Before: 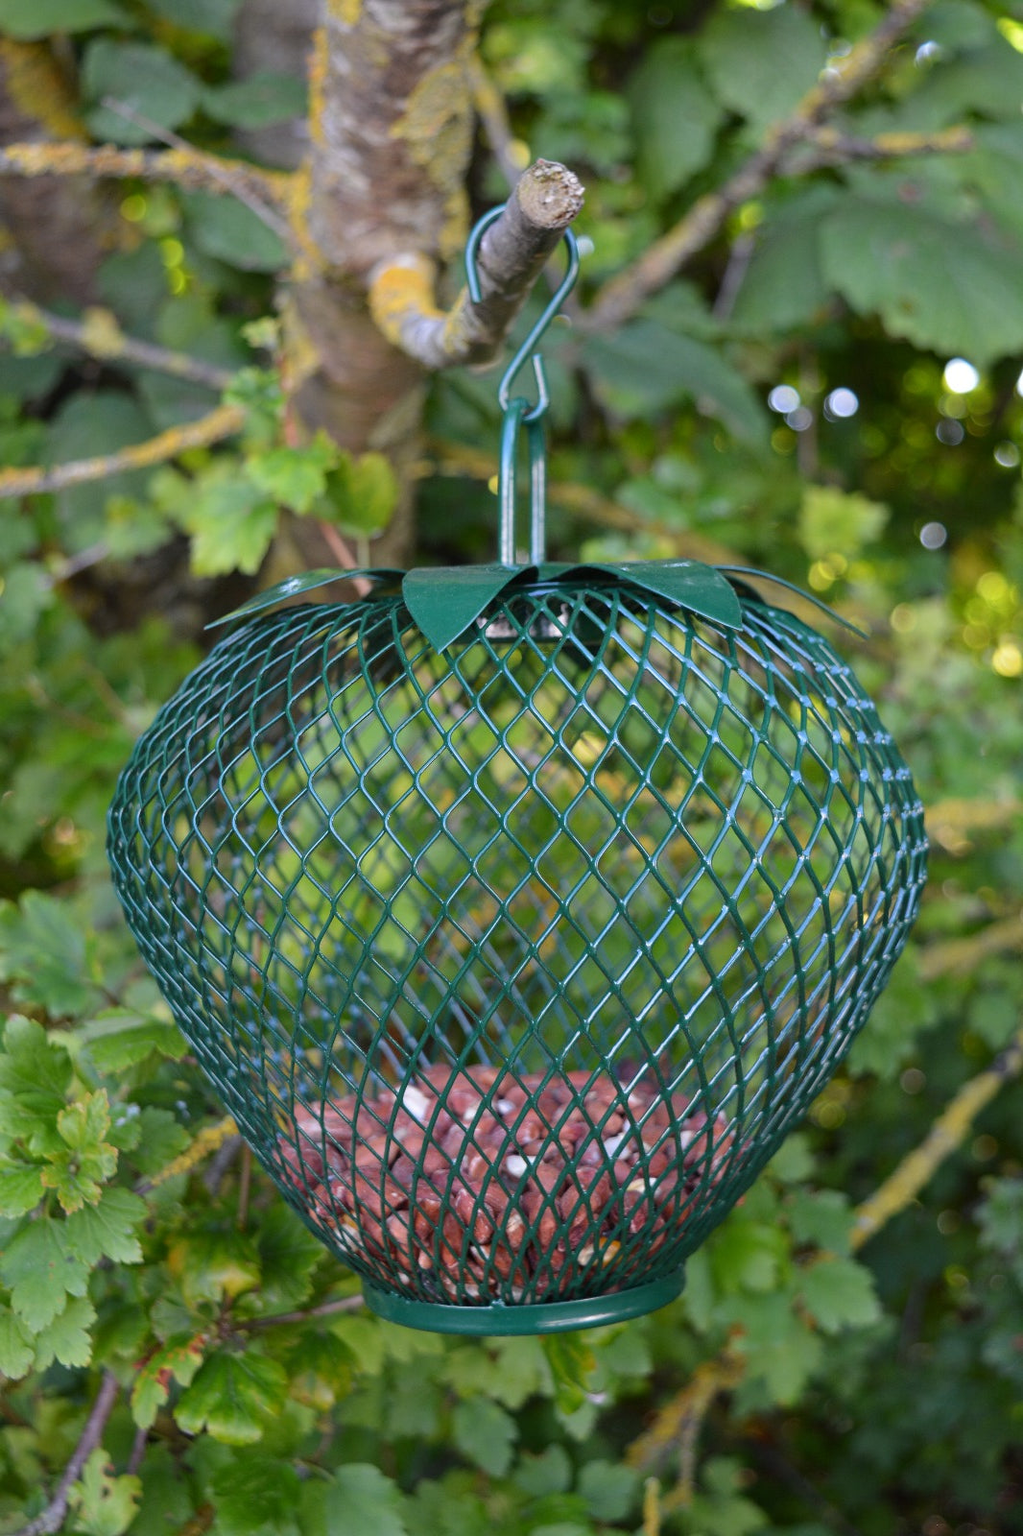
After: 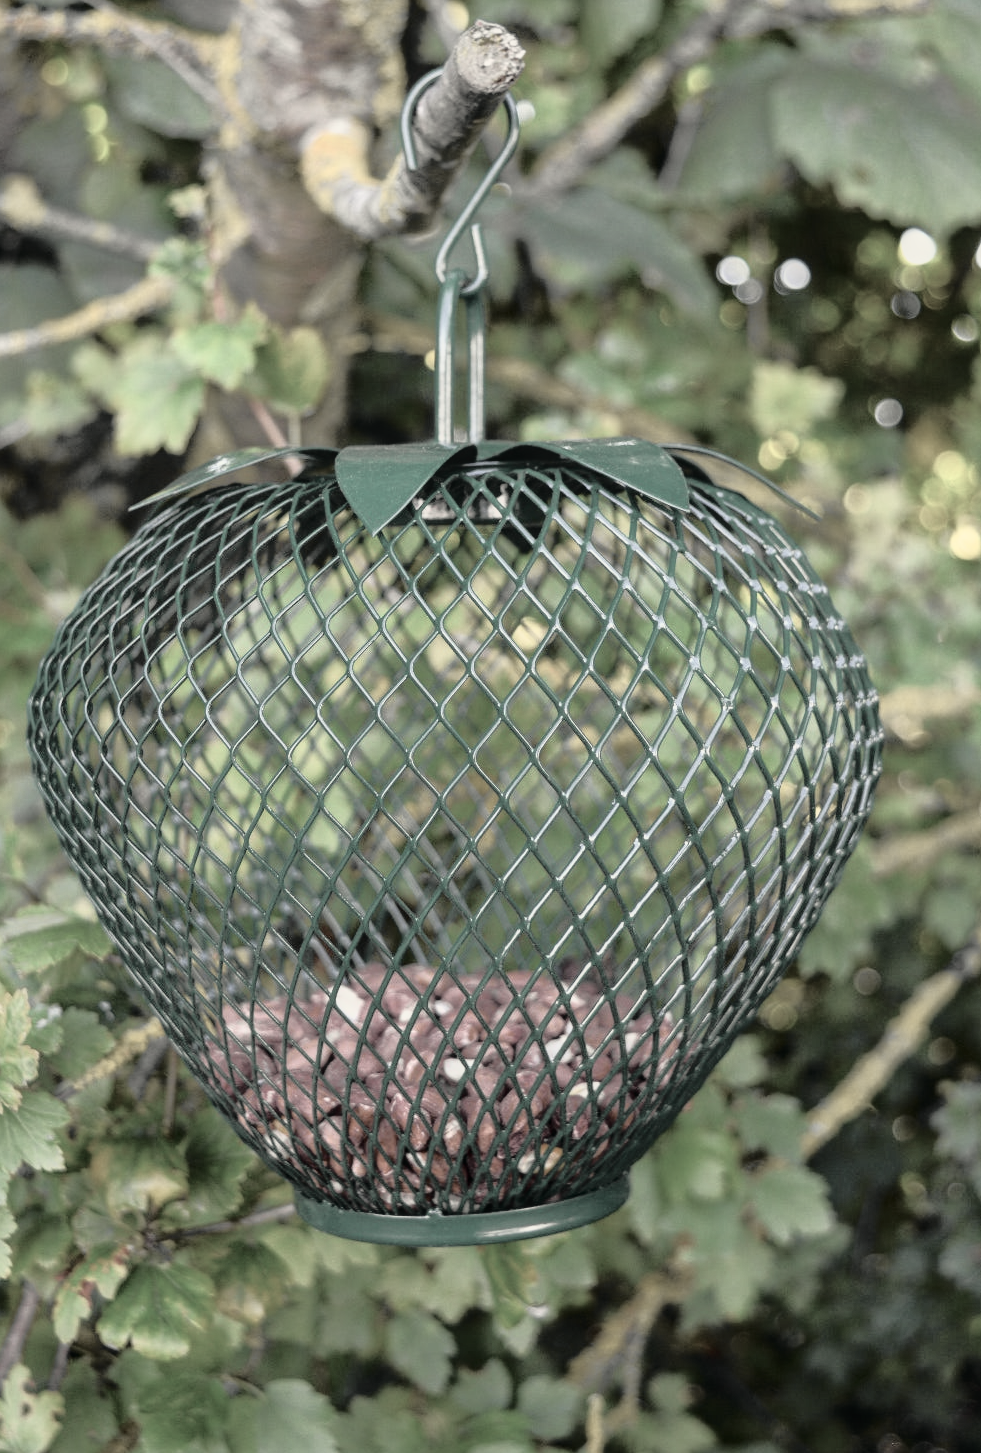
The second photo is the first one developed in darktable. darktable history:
color calibration: illuminant same as pipeline (D50), adaptation XYZ, x 0.346, y 0.358, temperature 5008.59 K
tone curve: curves: ch0 [(0, 0.015) (0.091, 0.055) (0.184, 0.159) (0.304, 0.382) (0.492, 0.579) (0.628, 0.755) (0.832, 0.932) (0.984, 0.963)]; ch1 [(0, 0) (0.34, 0.235) (0.46, 0.46) (0.515, 0.502) (0.553, 0.567) (0.764, 0.815) (1, 1)]; ch2 [(0, 0) (0.44, 0.458) (0.479, 0.492) (0.524, 0.507) (0.557, 0.567) (0.673, 0.699) (1, 1)], color space Lab, independent channels, preserve colors none
color zones: curves: ch1 [(0, 0.153) (0.143, 0.15) (0.286, 0.151) (0.429, 0.152) (0.571, 0.152) (0.714, 0.151) (0.857, 0.151) (1, 0.153)]
local contrast: detail 114%
crop and rotate: left 7.885%, top 9.13%
color correction: highlights a* 1.49, highlights b* 17.38
